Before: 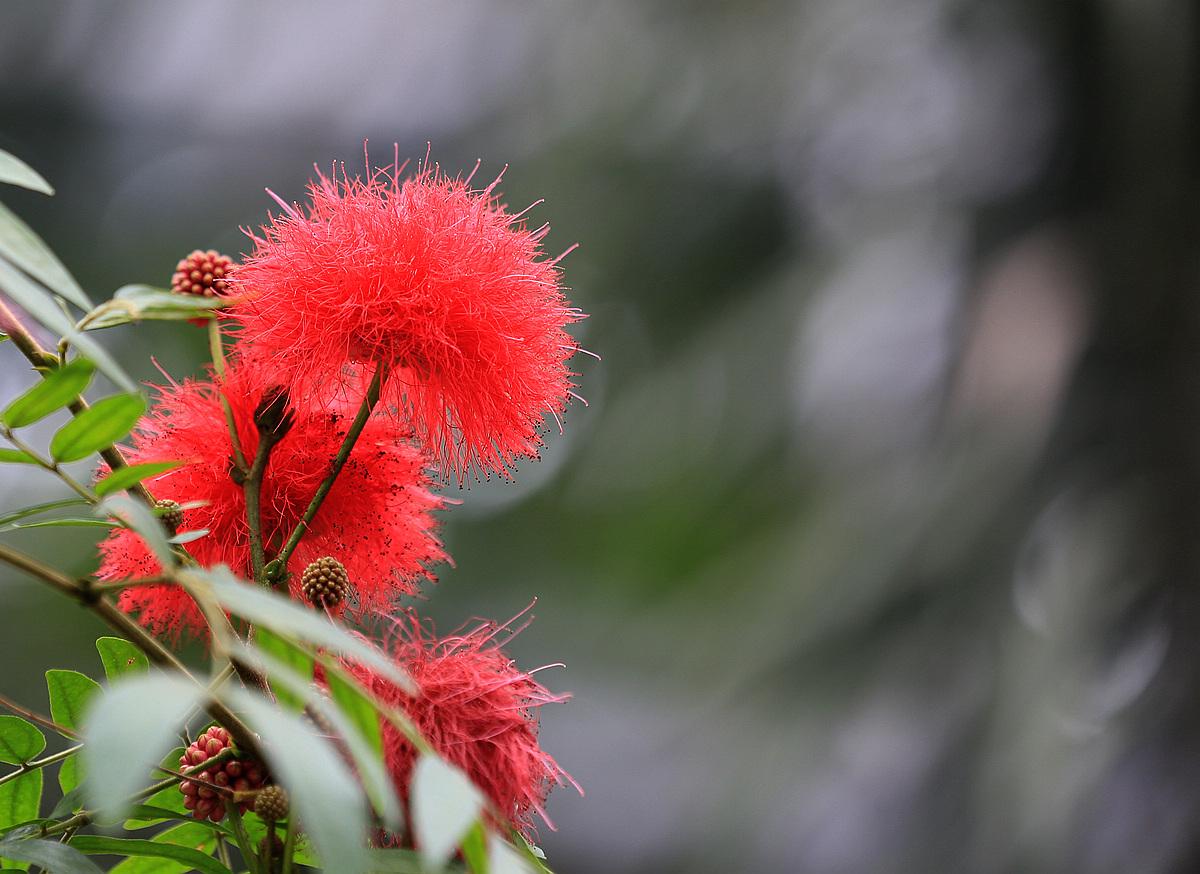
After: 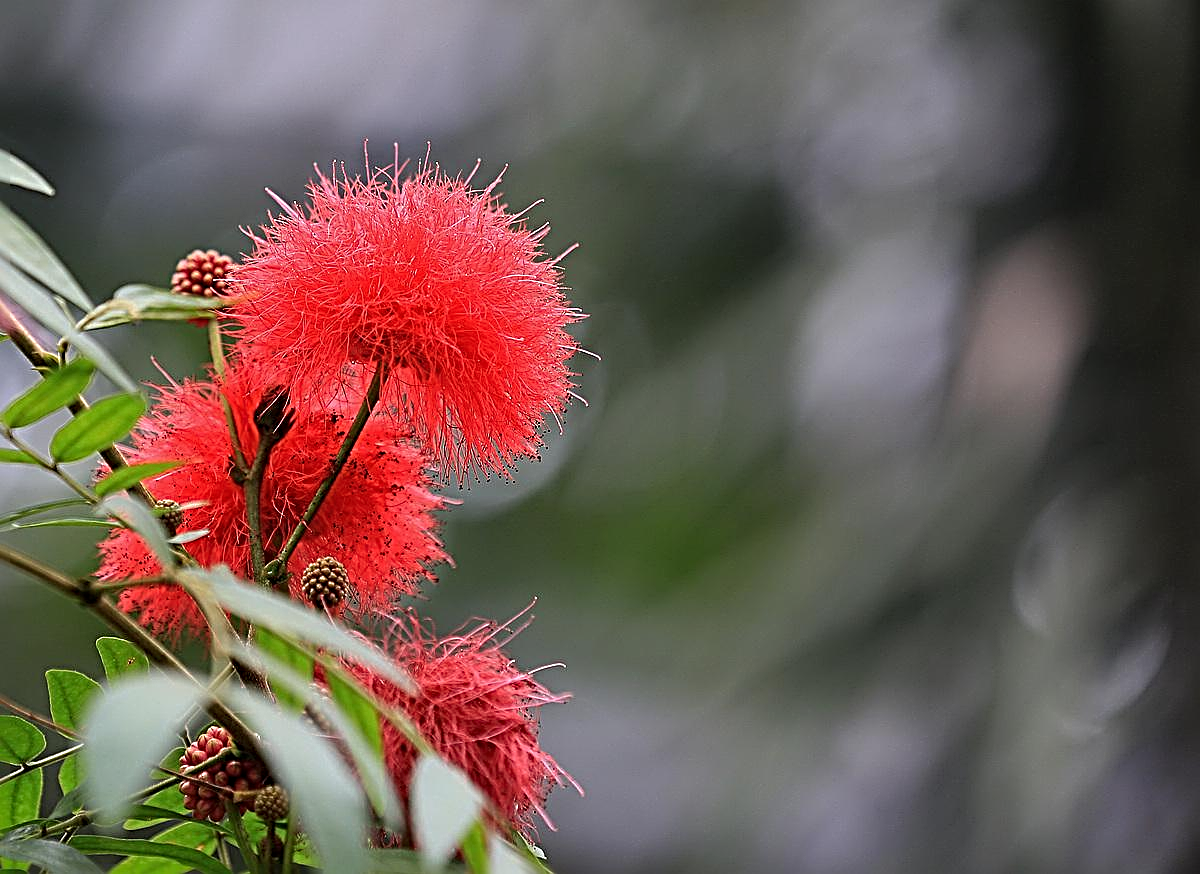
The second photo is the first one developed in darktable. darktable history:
sharpen: radius 3.69, amount 0.928
exposure: exposure -0.048 EV, compensate highlight preservation false
